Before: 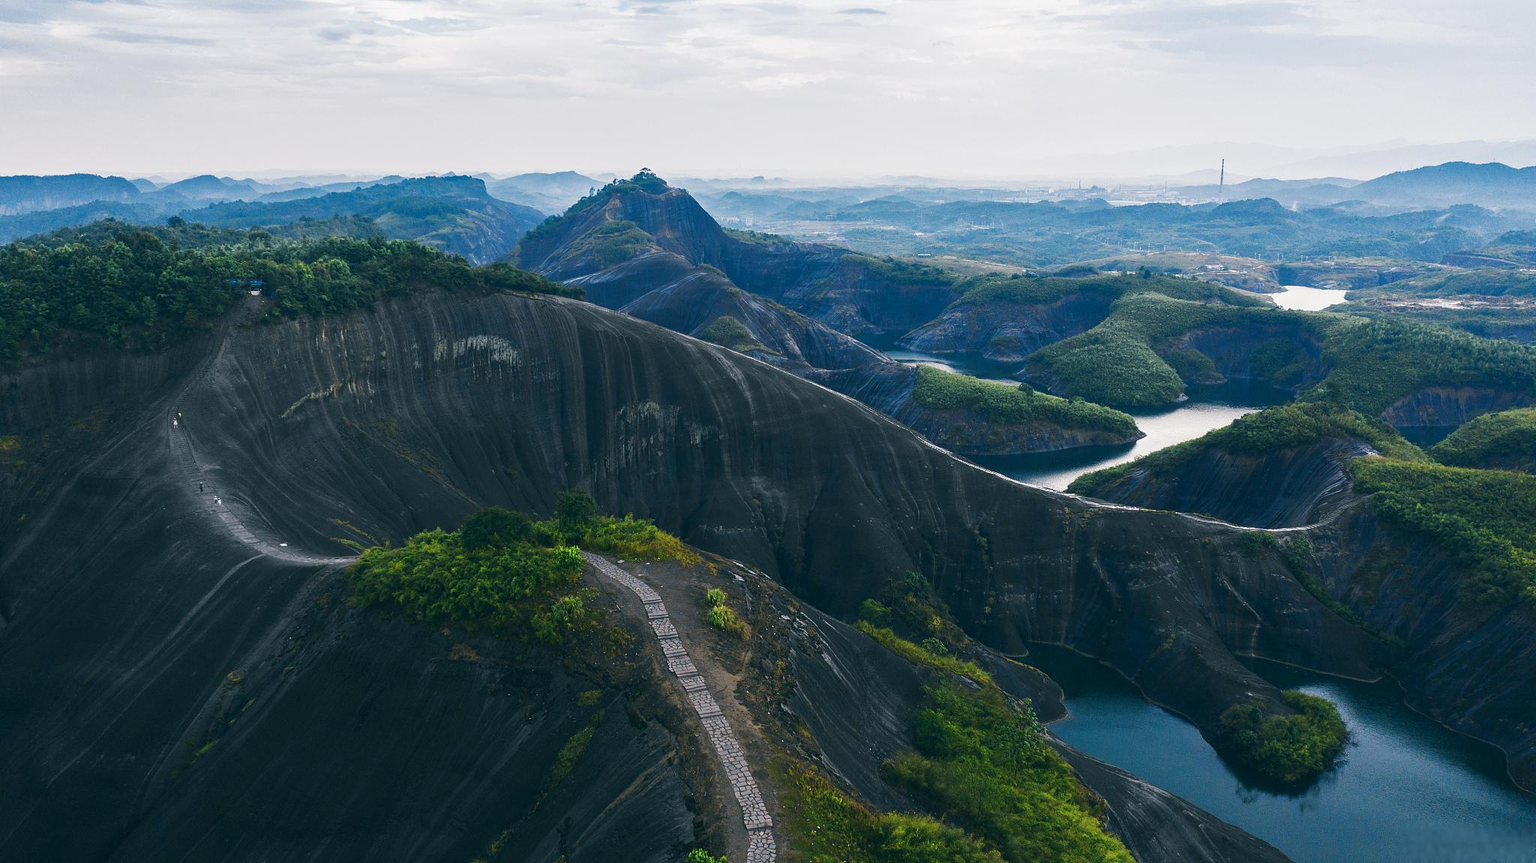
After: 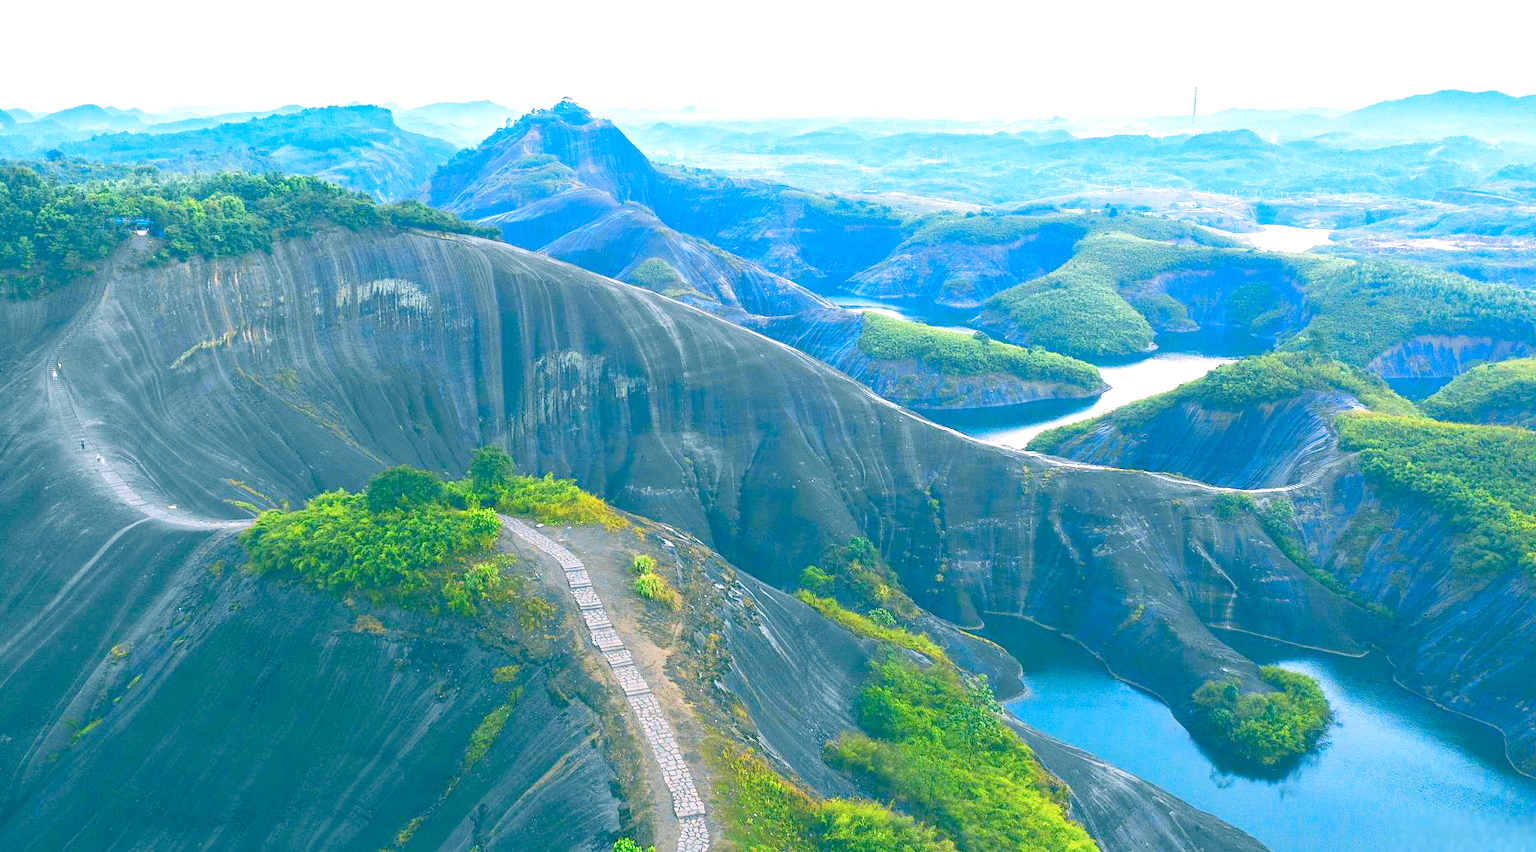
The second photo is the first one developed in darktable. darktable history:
crop and rotate: left 8.196%, top 9.284%
levels: levels [0.008, 0.318, 0.836]
tone equalizer: -8 EV 0.986 EV, -7 EV 0.999 EV, -6 EV 1 EV, -5 EV 0.987 EV, -4 EV 1.01 EV, -3 EV 0.728 EV, -2 EV 0.516 EV, -1 EV 0.245 EV, edges refinement/feathering 500, mask exposure compensation -1.25 EV, preserve details no
